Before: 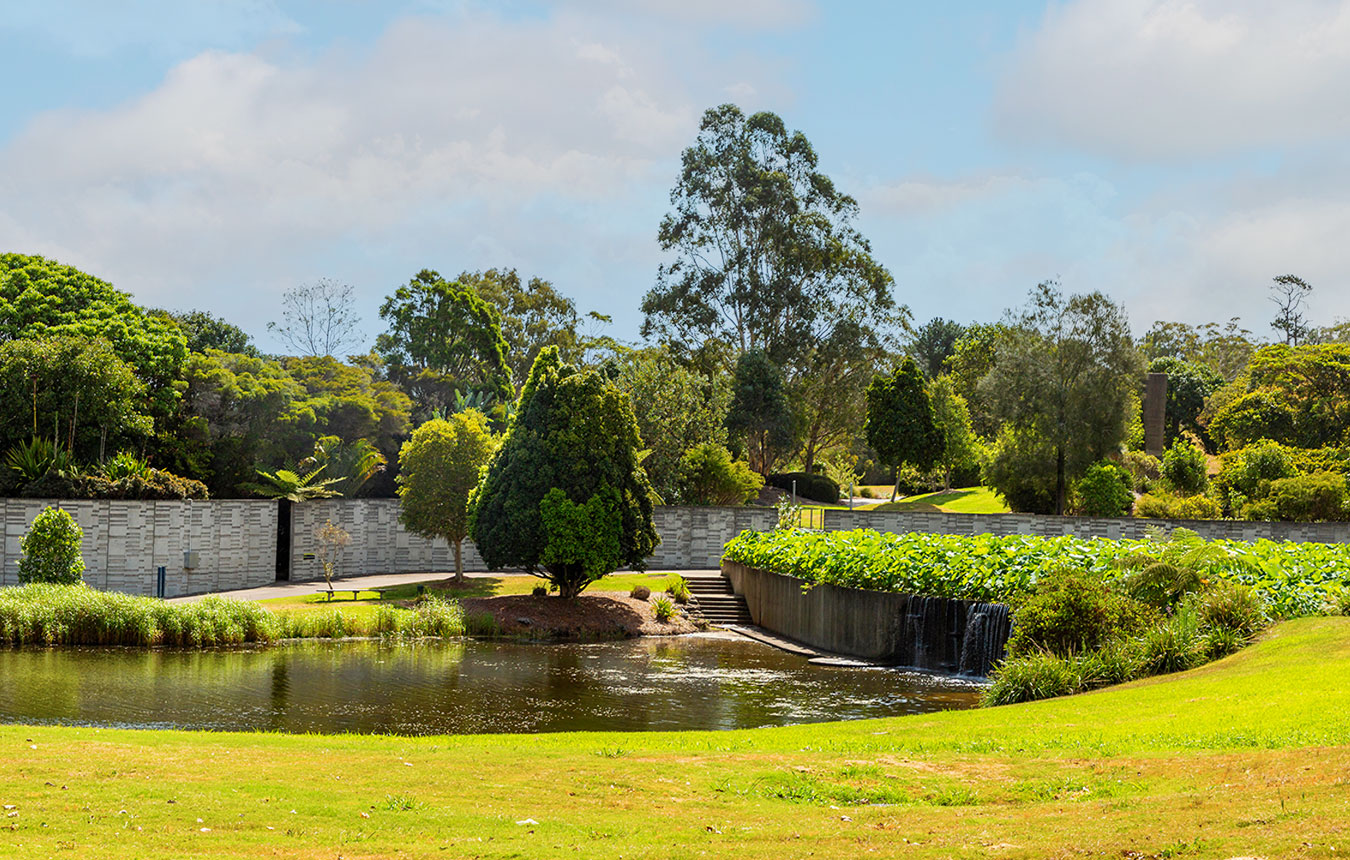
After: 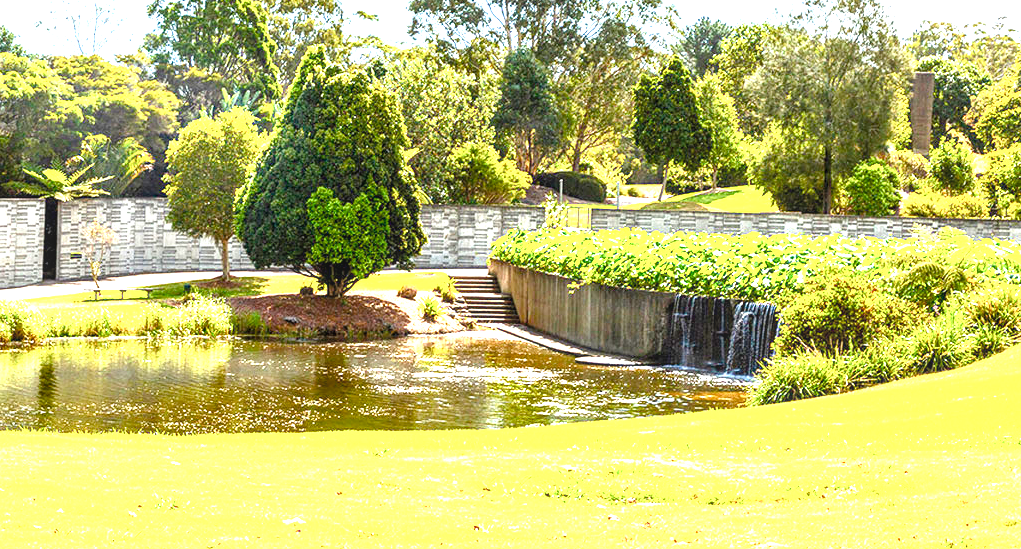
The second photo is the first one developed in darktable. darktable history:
exposure: black level correction 0.001, exposure 1.719 EV, compensate exposure bias true, compensate highlight preservation false
color balance rgb: linear chroma grading › shadows 32%, linear chroma grading › global chroma -2%, linear chroma grading › mid-tones 4%, perceptual saturation grading › global saturation -2%, perceptual saturation grading › highlights -8%, perceptual saturation grading › mid-tones 8%, perceptual saturation grading › shadows 4%, perceptual brilliance grading › highlights 8%, perceptual brilliance grading › mid-tones 4%, perceptual brilliance grading › shadows 2%, global vibrance 16%, saturation formula JzAzBz (2021)
crop and rotate: left 17.299%, top 35.115%, right 7.015%, bottom 1.024%
local contrast: on, module defaults
